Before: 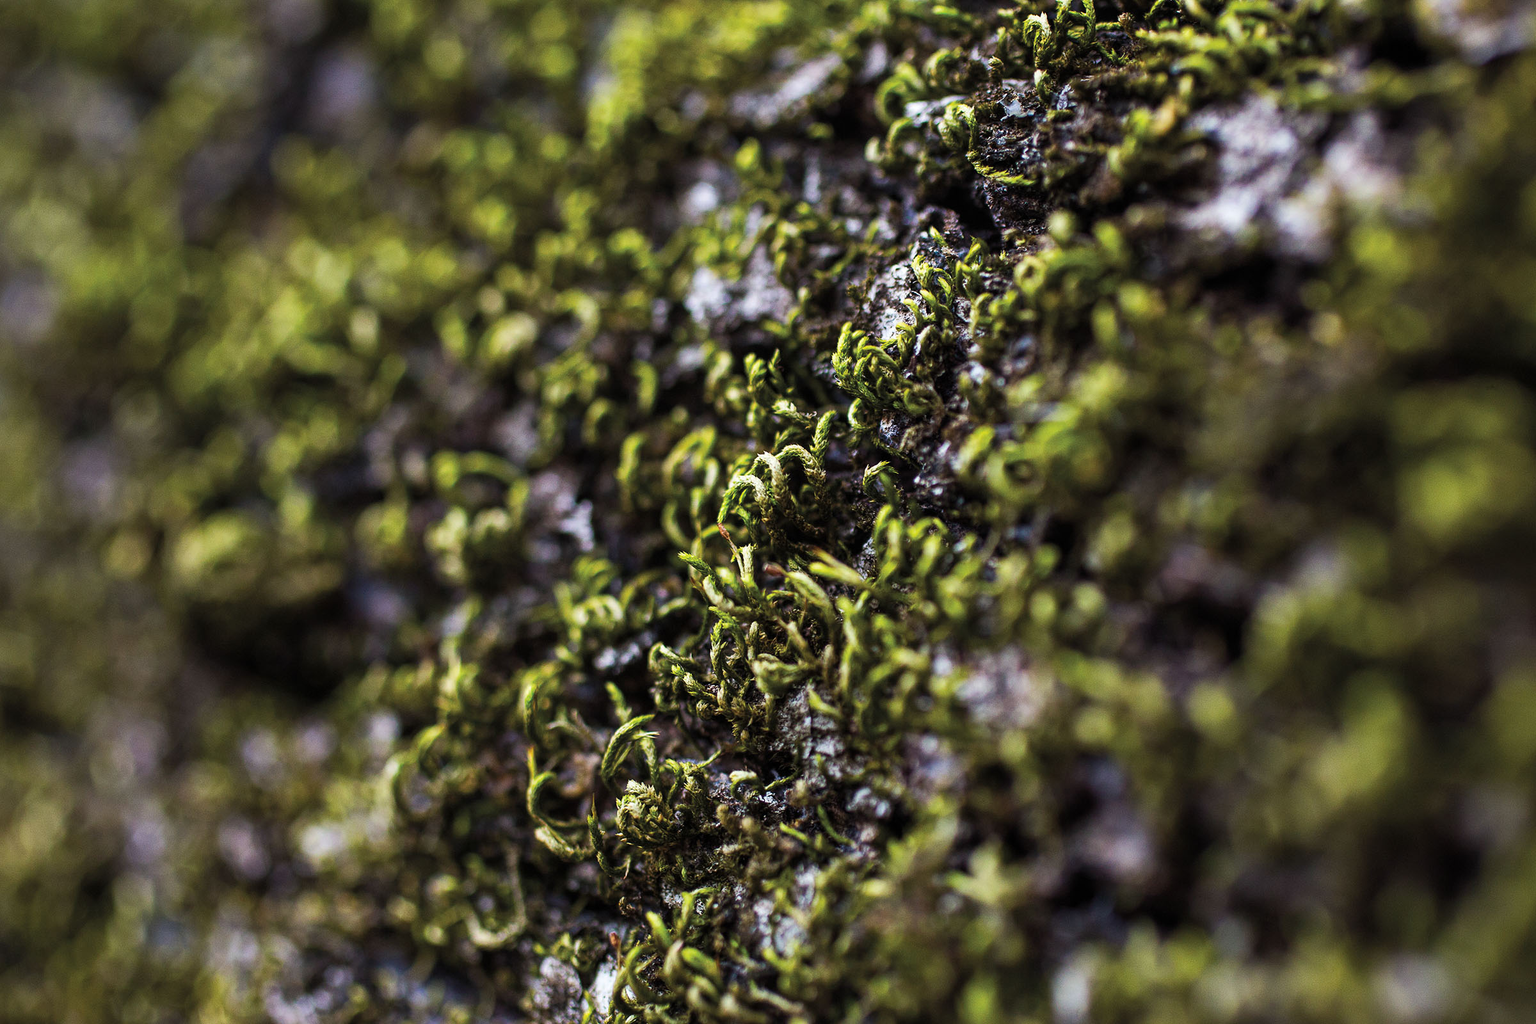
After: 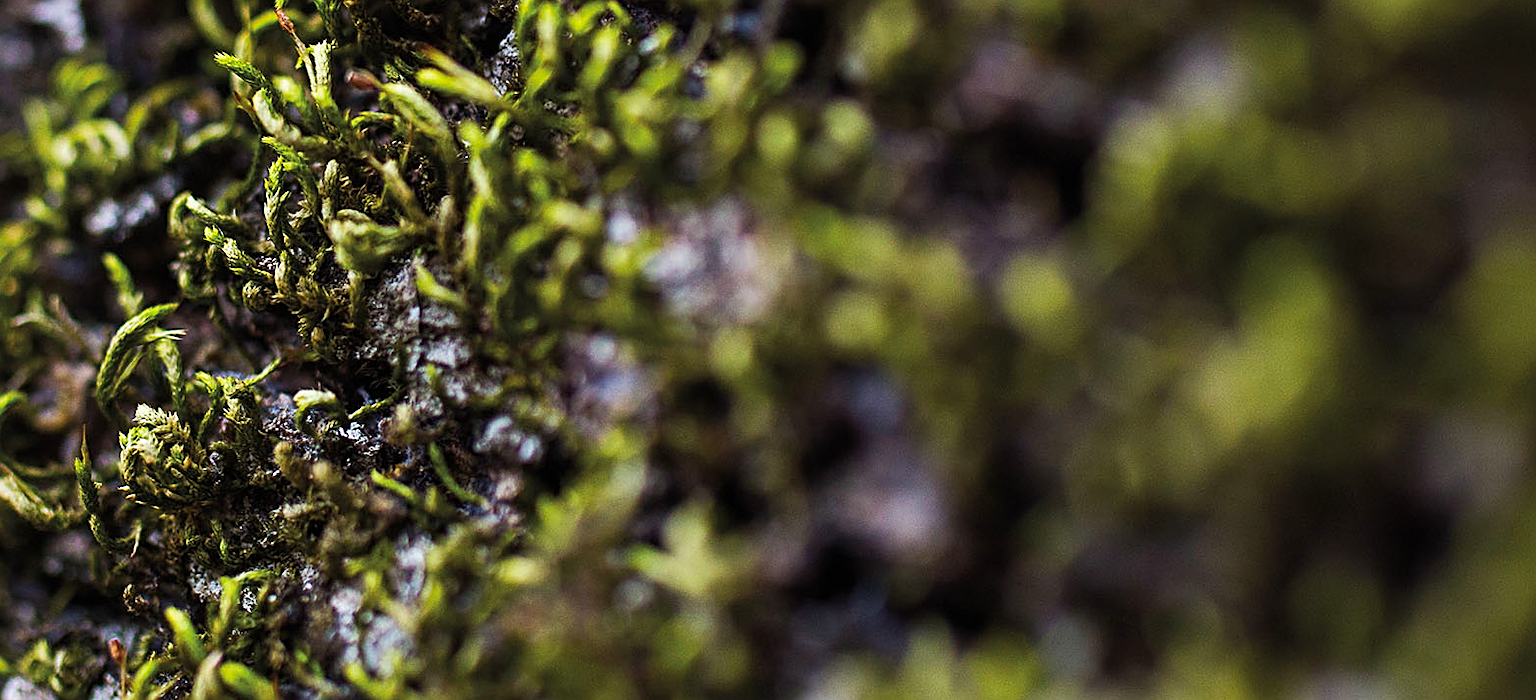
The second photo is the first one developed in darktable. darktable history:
sharpen: on, module defaults
crop and rotate: left 35.11%, top 50.607%, bottom 4.969%
color correction: highlights b* -0.012, saturation 1.14
